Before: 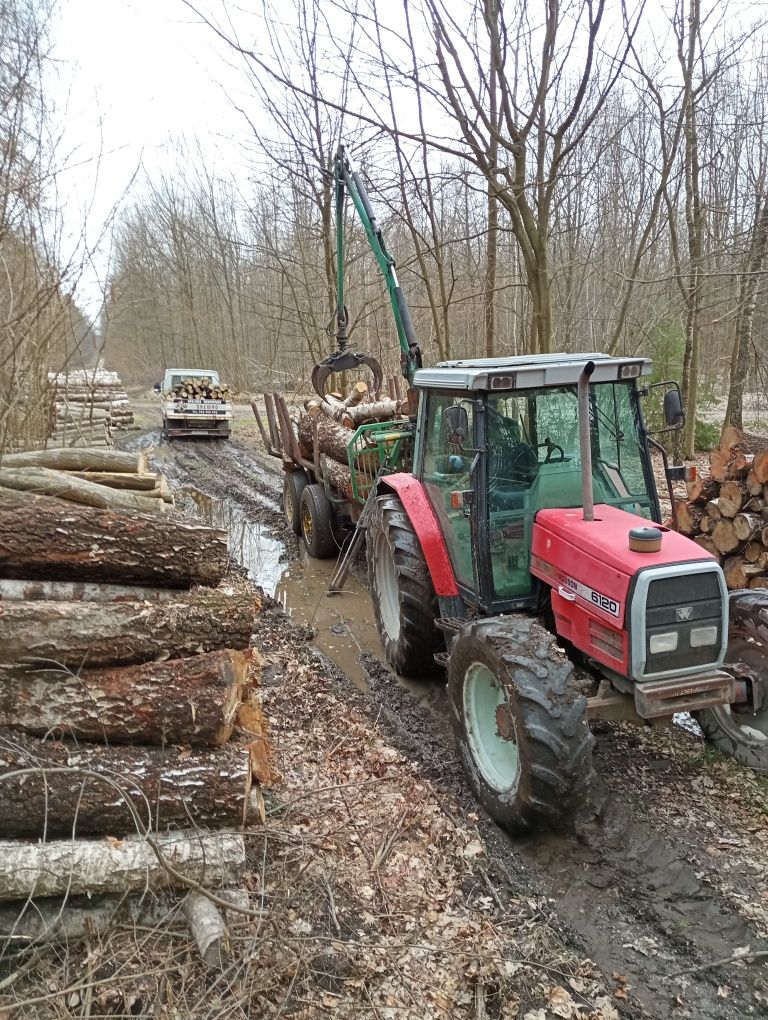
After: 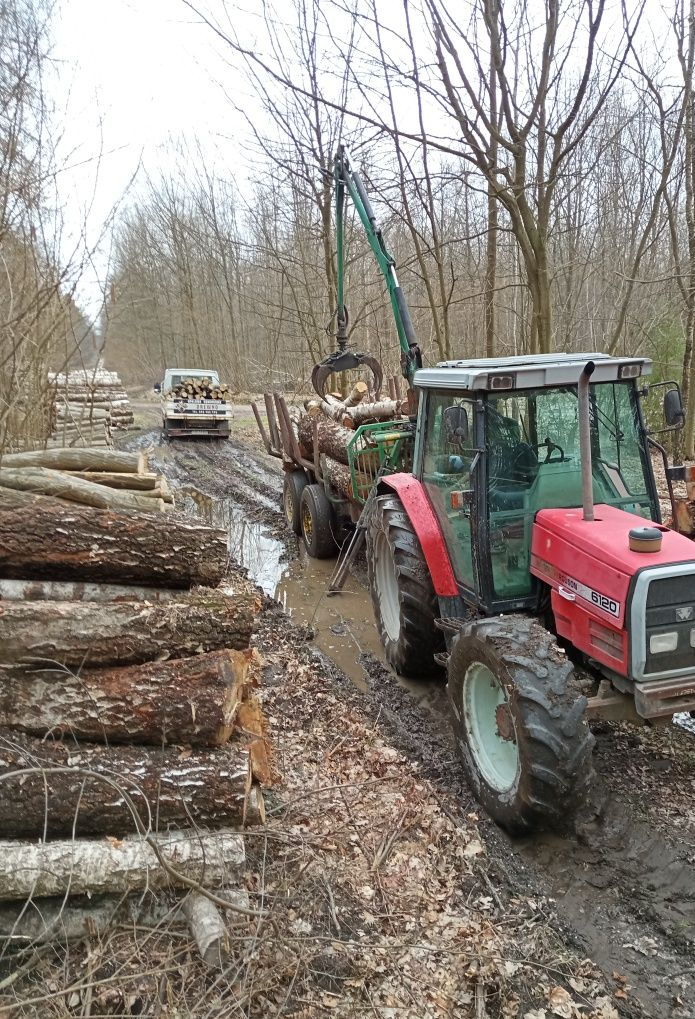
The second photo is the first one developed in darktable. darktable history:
crop: right 9.48%, bottom 0.019%
color correction: highlights b* 0.031
